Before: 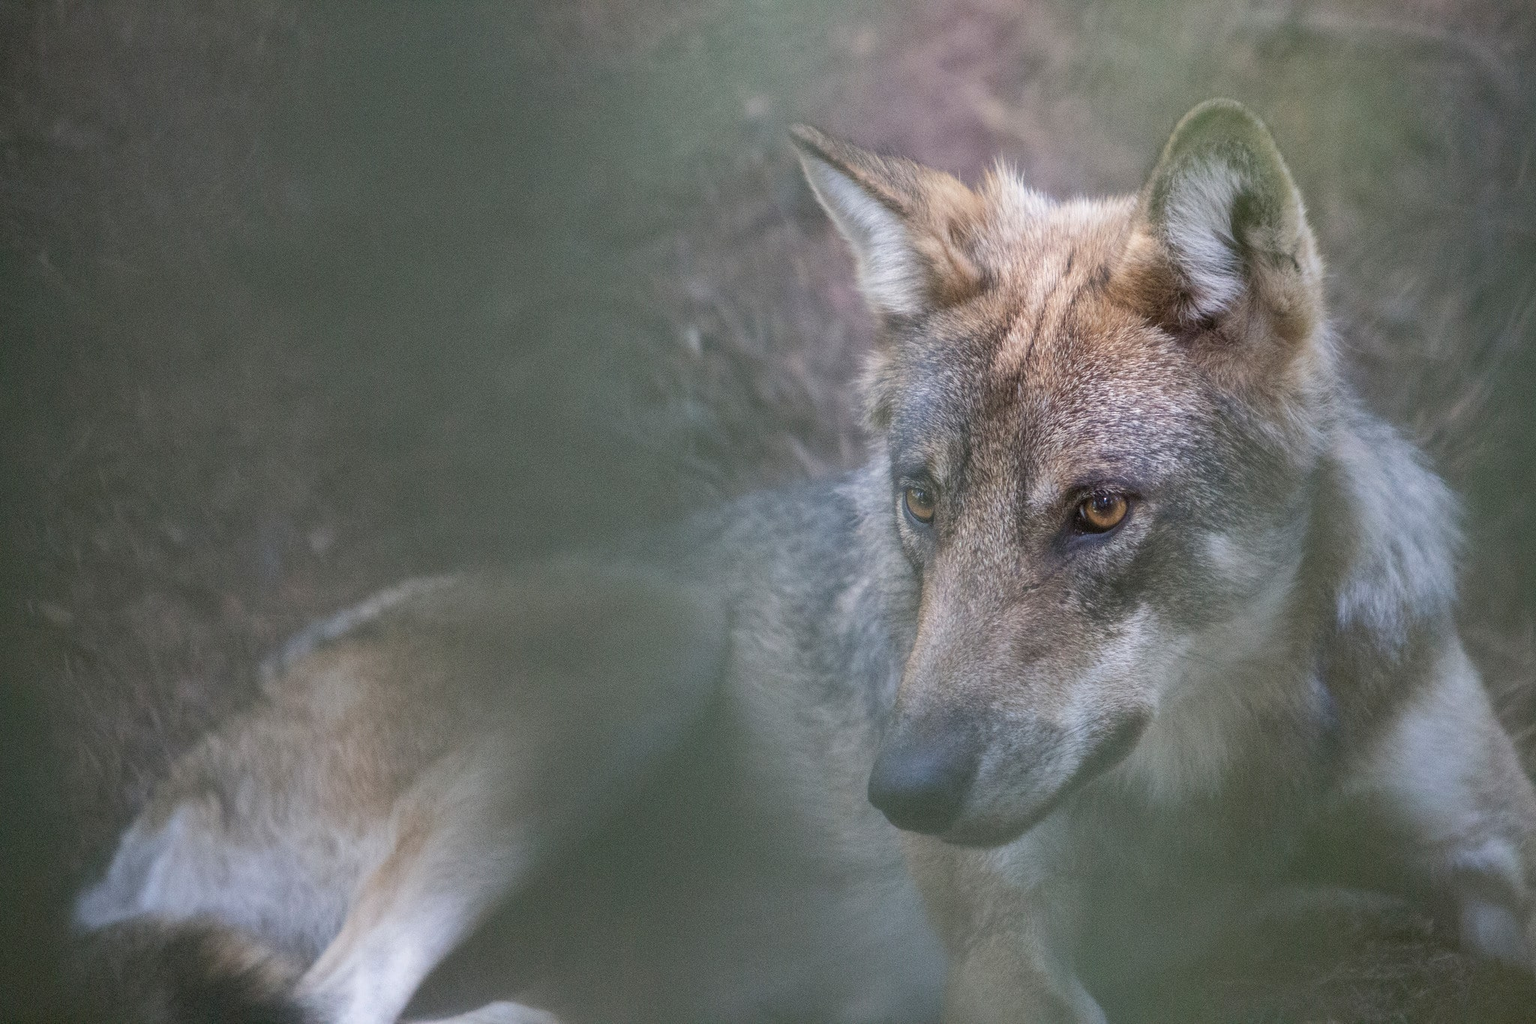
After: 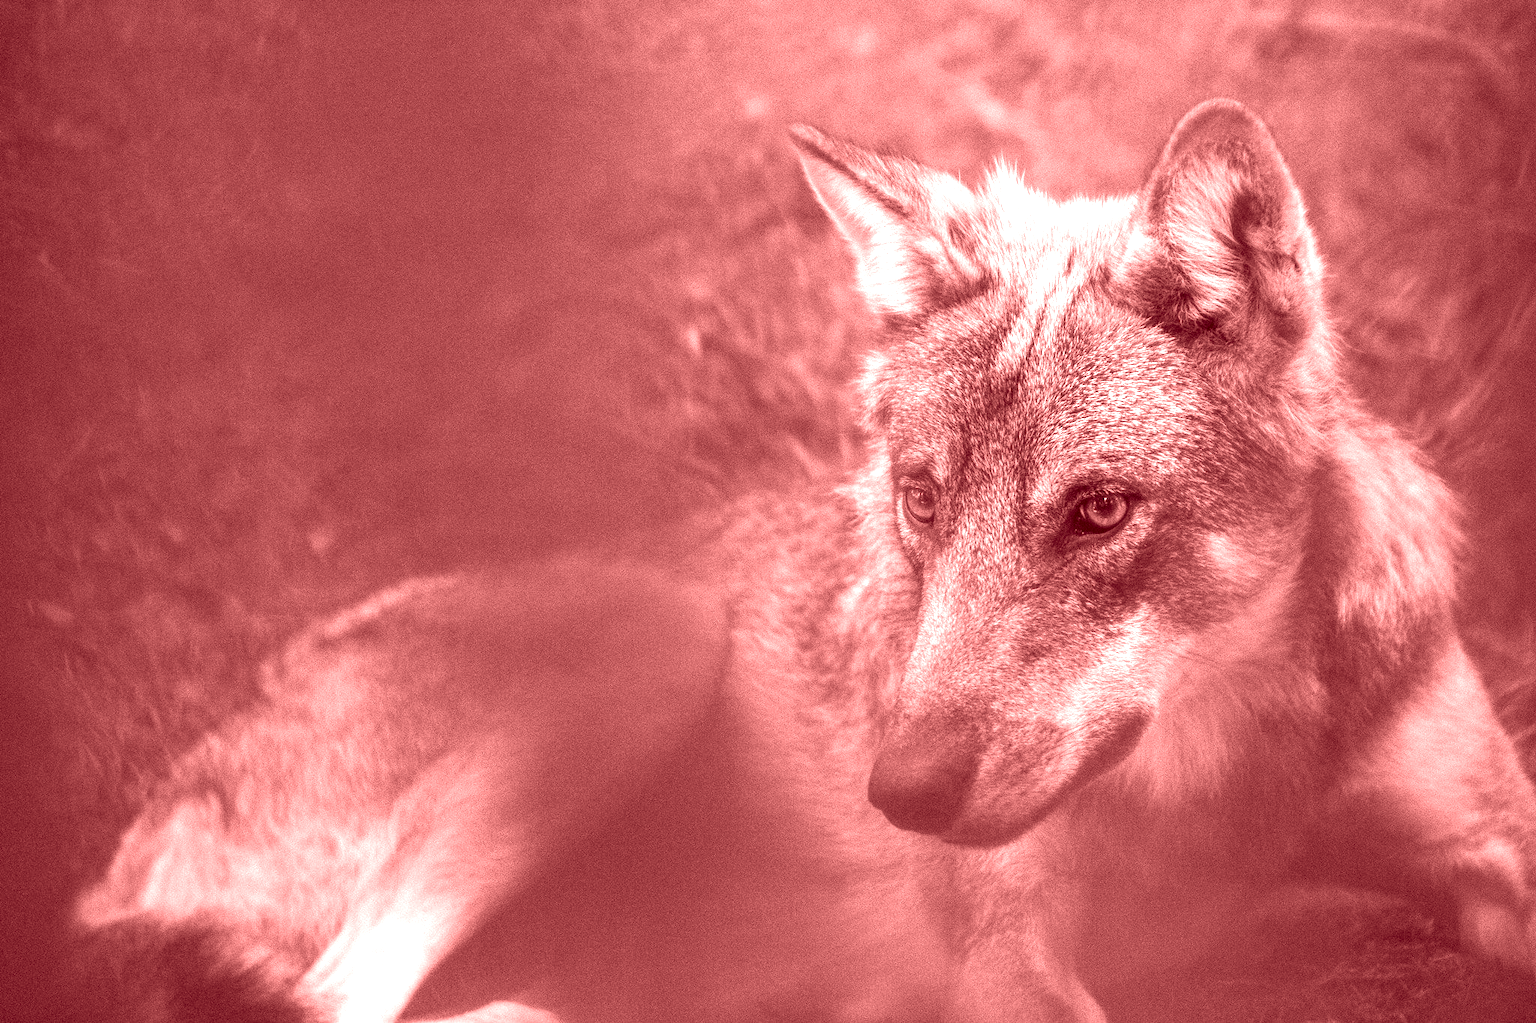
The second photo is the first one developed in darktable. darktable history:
color balance: lift [1.016, 0.983, 1, 1.017], gamma [0.958, 1, 1, 1], gain [0.981, 1.007, 0.993, 1.002], input saturation 118.26%, contrast 13.43%, contrast fulcrum 21.62%, output saturation 82.76%
colorize: saturation 60%, source mix 100%
local contrast: detail 150%
color balance rgb: shadows lift › luminance -20%, power › hue 72.24°, highlights gain › luminance 15%, global offset › hue 171.6°, perceptual saturation grading › highlights -15%, perceptual saturation grading › shadows 25%, global vibrance 35%, contrast 10%
